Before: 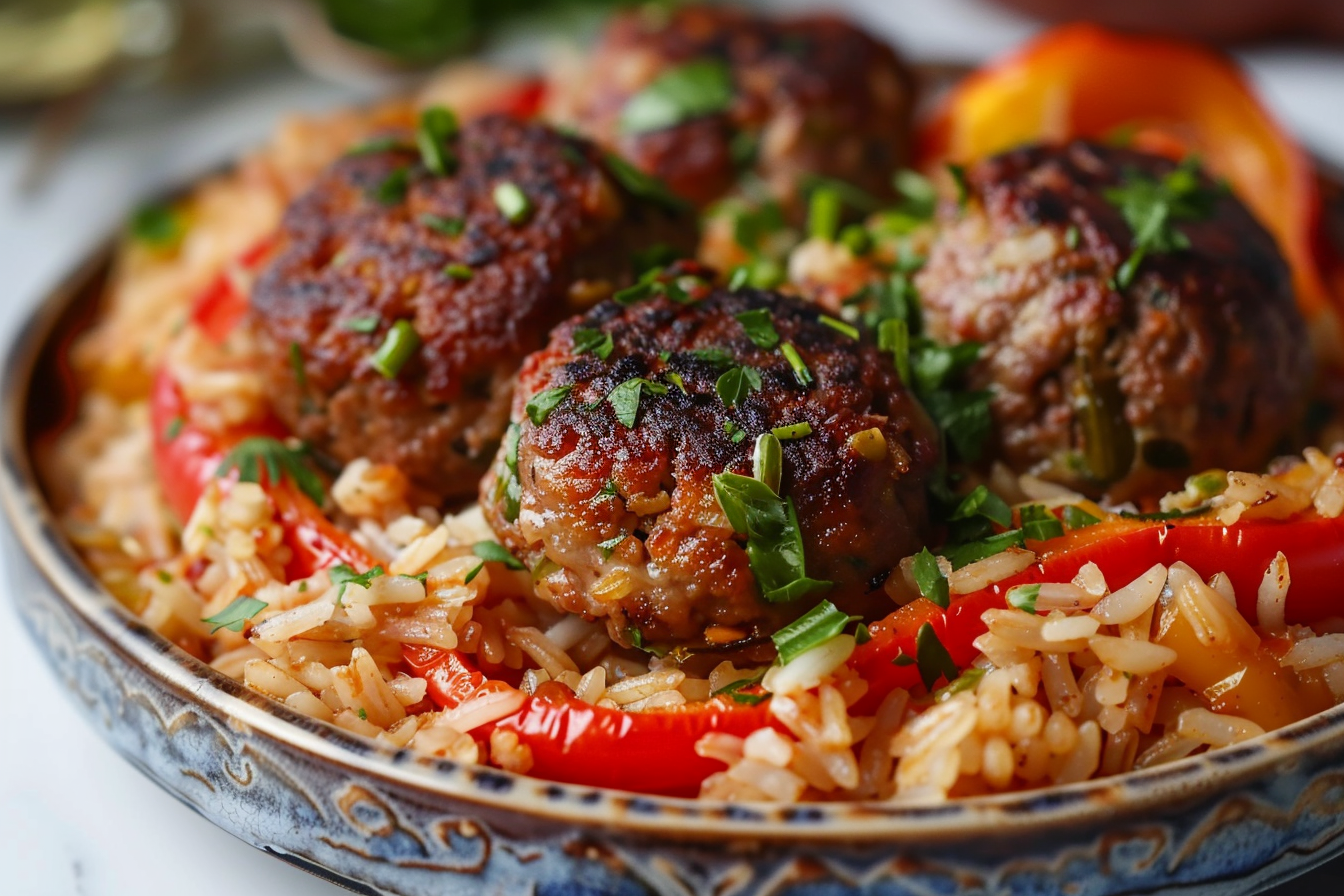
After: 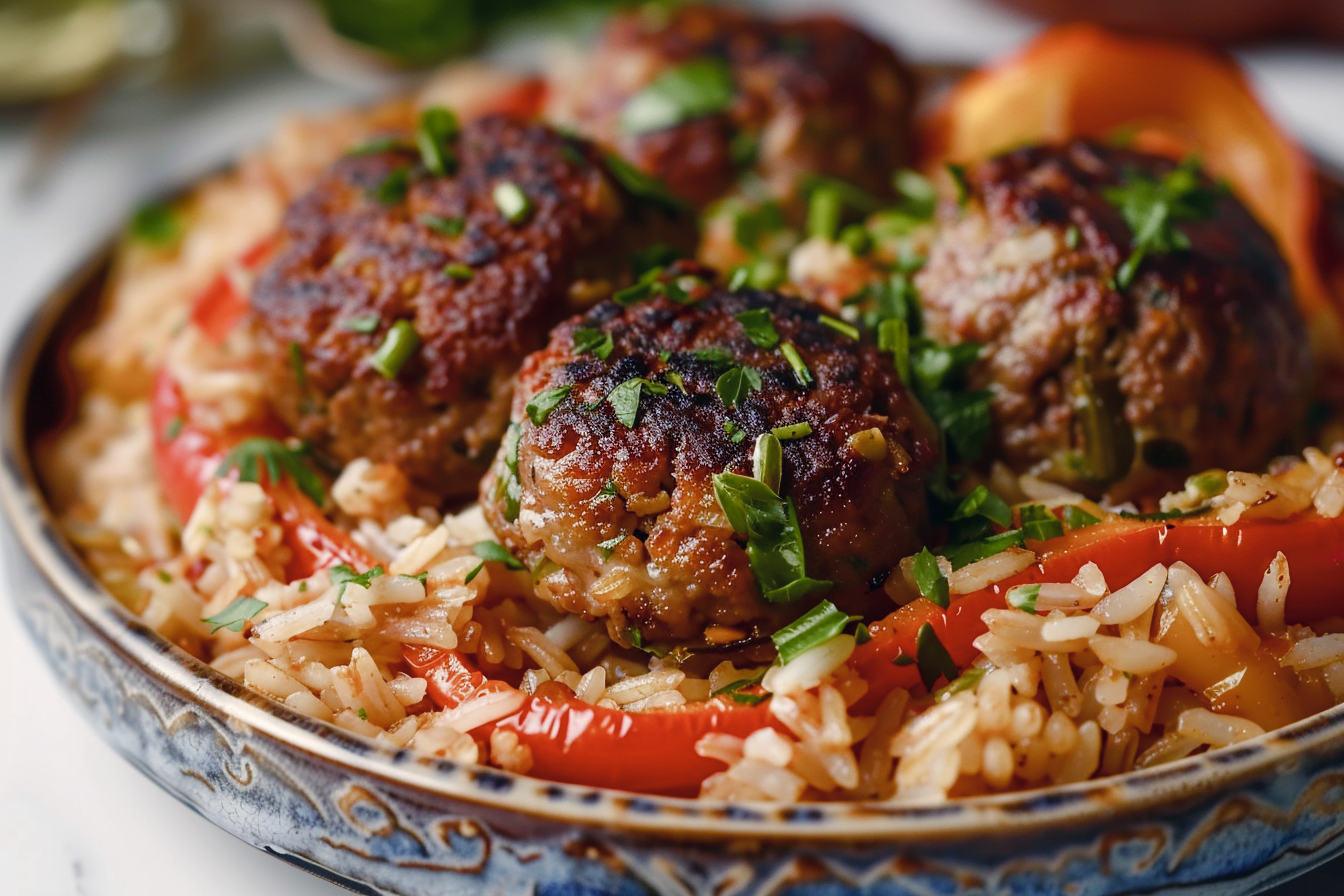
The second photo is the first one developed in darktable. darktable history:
color balance rgb: perceptual saturation grading › global saturation 0.883%, perceptual saturation grading › highlights -33.815%, perceptual saturation grading › mid-tones 15.086%, perceptual saturation grading › shadows 47.291%, perceptual brilliance grading › global brilliance 2.968%, perceptual brilliance grading › highlights -2.38%, perceptual brilliance grading › shadows 3.246%, global vibrance 14.557%
color correction: highlights a* 2.91, highlights b* 5.01, shadows a* -1.55, shadows b* -4.94, saturation 0.802
